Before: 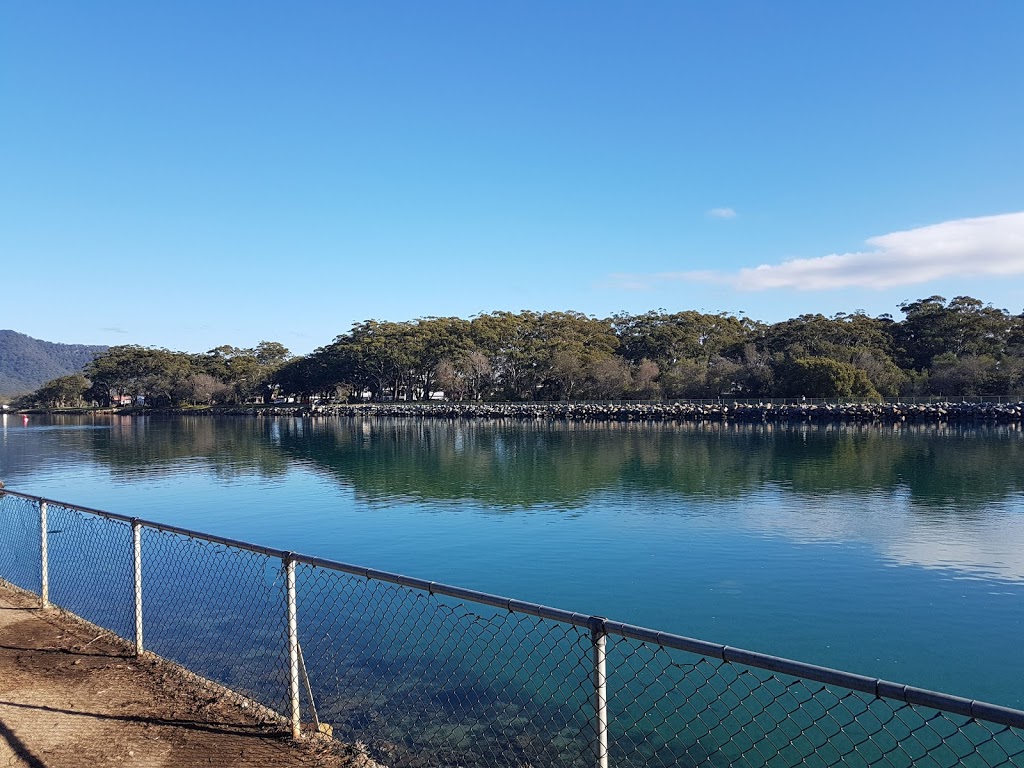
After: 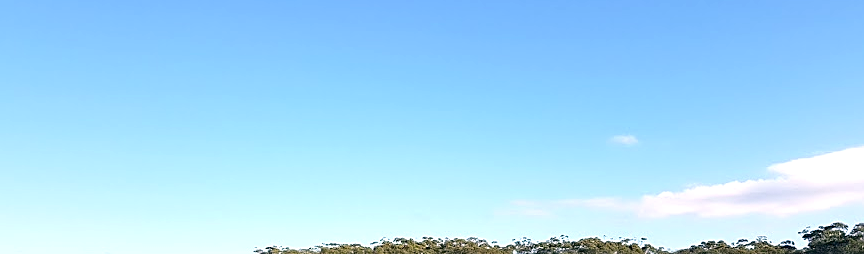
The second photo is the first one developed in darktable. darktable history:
sharpen: on, module defaults
color correction: highlights a* 4.39, highlights b* 4.93, shadows a* -7.48, shadows b* 5.03
crop and rotate: left 9.653%, top 9.577%, right 5.967%, bottom 57.27%
exposure: black level correction 0.001, exposure 0.498 EV, compensate exposure bias true, compensate highlight preservation false
